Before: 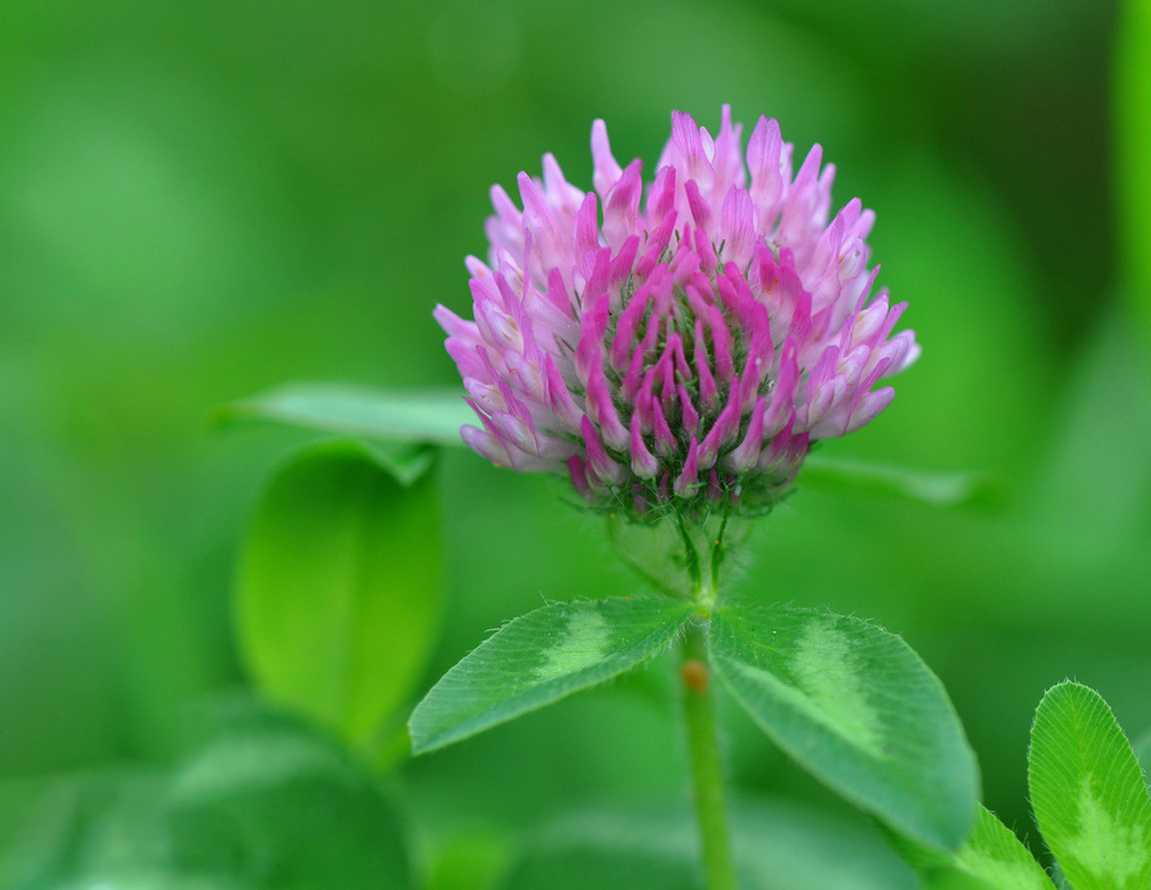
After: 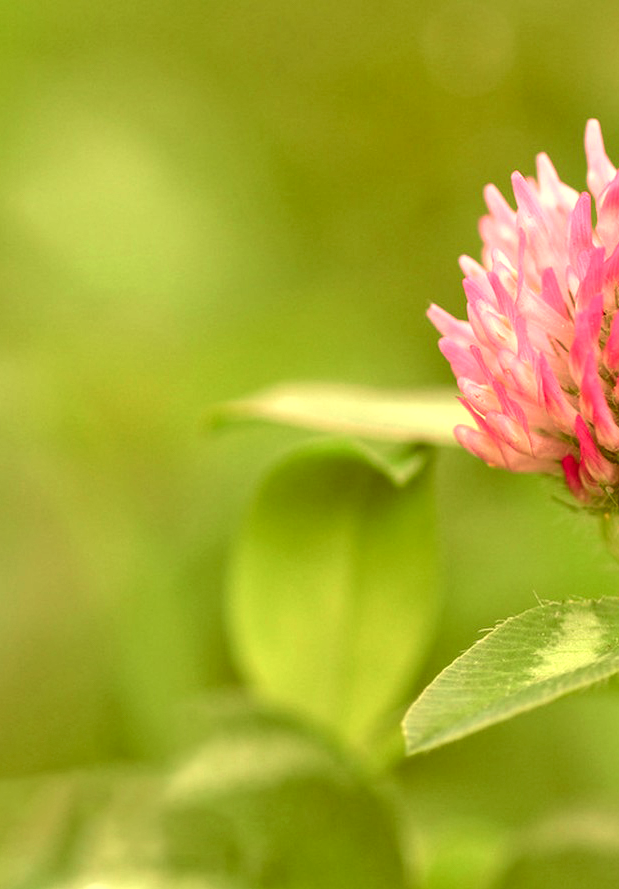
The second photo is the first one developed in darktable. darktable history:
local contrast: highlights 100%, shadows 100%, detail 120%, midtone range 0.2
exposure: black level correction 0, exposure 0.7 EV, compensate exposure bias true, compensate highlight preservation false
white balance: red 1.467, blue 0.684
color correction: highlights a* 9.03, highlights b* 8.71, shadows a* 40, shadows b* 40, saturation 0.8
crop: left 0.587%, right 45.588%, bottom 0.086%
